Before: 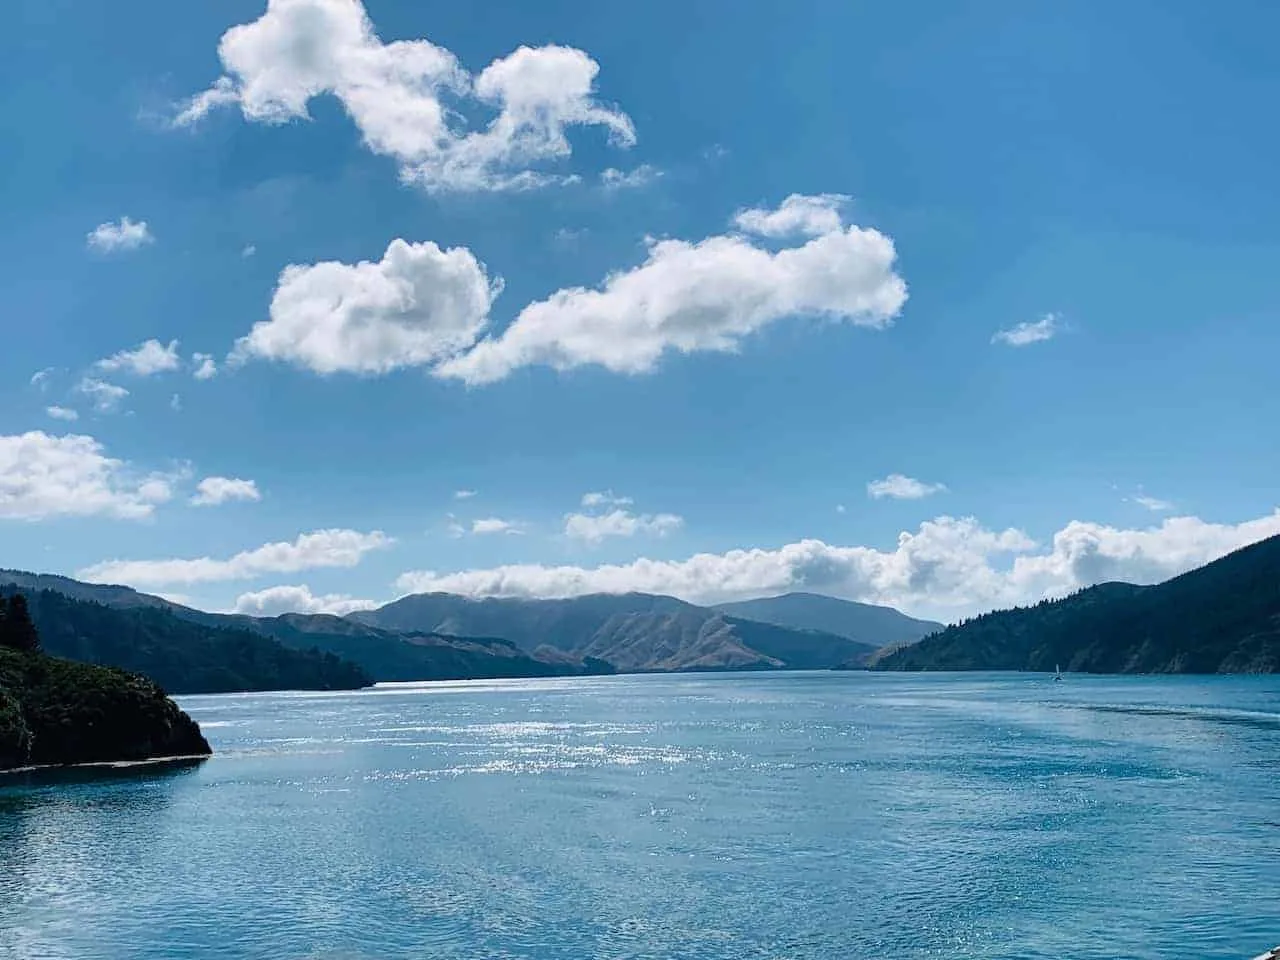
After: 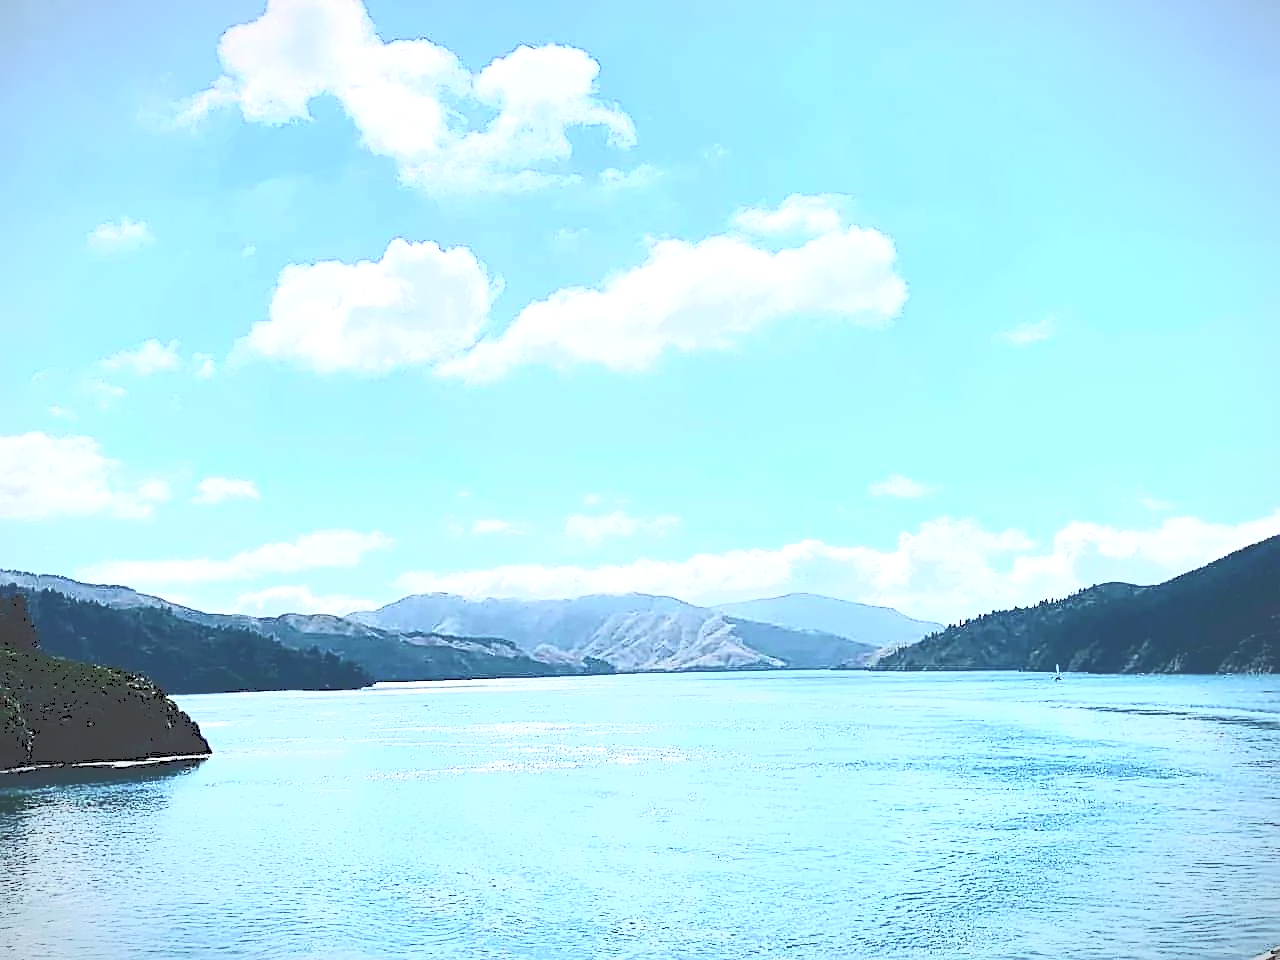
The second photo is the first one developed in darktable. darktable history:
tone curve: curves: ch0 [(0, 0) (0.003, 0.279) (0.011, 0.287) (0.025, 0.295) (0.044, 0.304) (0.069, 0.316) (0.1, 0.319) (0.136, 0.316) (0.177, 0.32) (0.224, 0.359) (0.277, 0.421) (0.335, 0.511) (0.399, 0.639) (0.468, 0.734) (0.543, 0.827) (0.623, 0.89) (0.709, 0.944) (0.801, 0.965) (0.898, 0.968) (1, 1)], color space Lab, independent channels, preserve colors none
tone equalizer: -8 EV -0.777 EV, -7 EV -0.685 EV, -6 EV -0.613 EV, -5 EV -0.362 EV, -3 EV 0.383 EV, -2 EV 0.6 EV, -1 EV 0.694 EV, +0 EV 0.723 EV, smoothing diameter 24.93%, edges refinement/feathering 14.09, preserve details guided filter
sharpen: on, module defaults
vignetting: fall-off start 84.02%, fall-off radius 80.11%, width/height ratio 1.222, dithering 8-bit output
